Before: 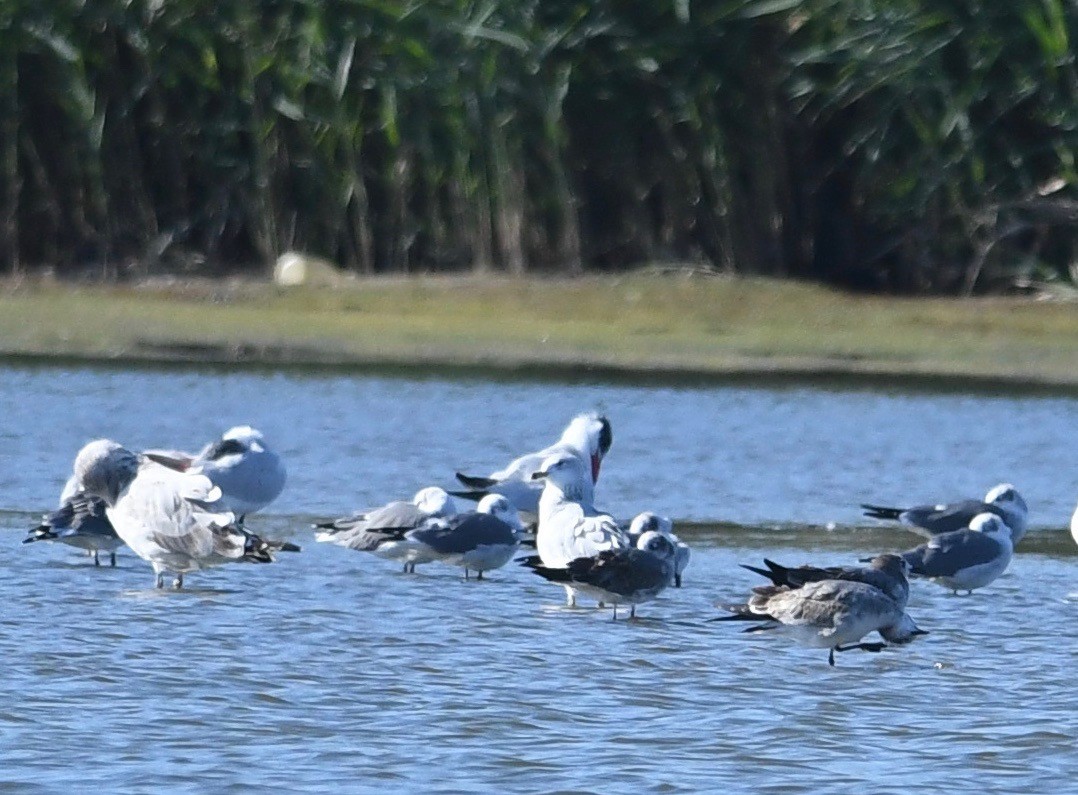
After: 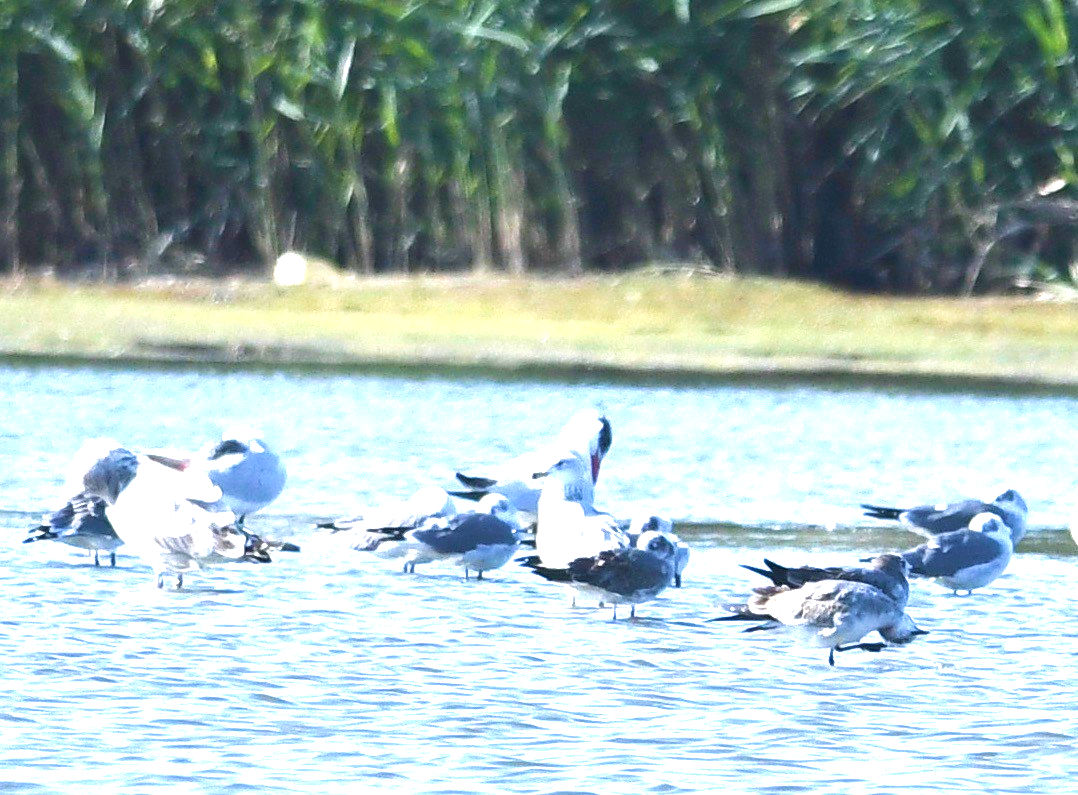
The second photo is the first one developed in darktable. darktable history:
exposure: black level correction 0, exposure 1.741 EV, compensate exposure bias true, compensate highlight preservation false
velvia: strength 29%
